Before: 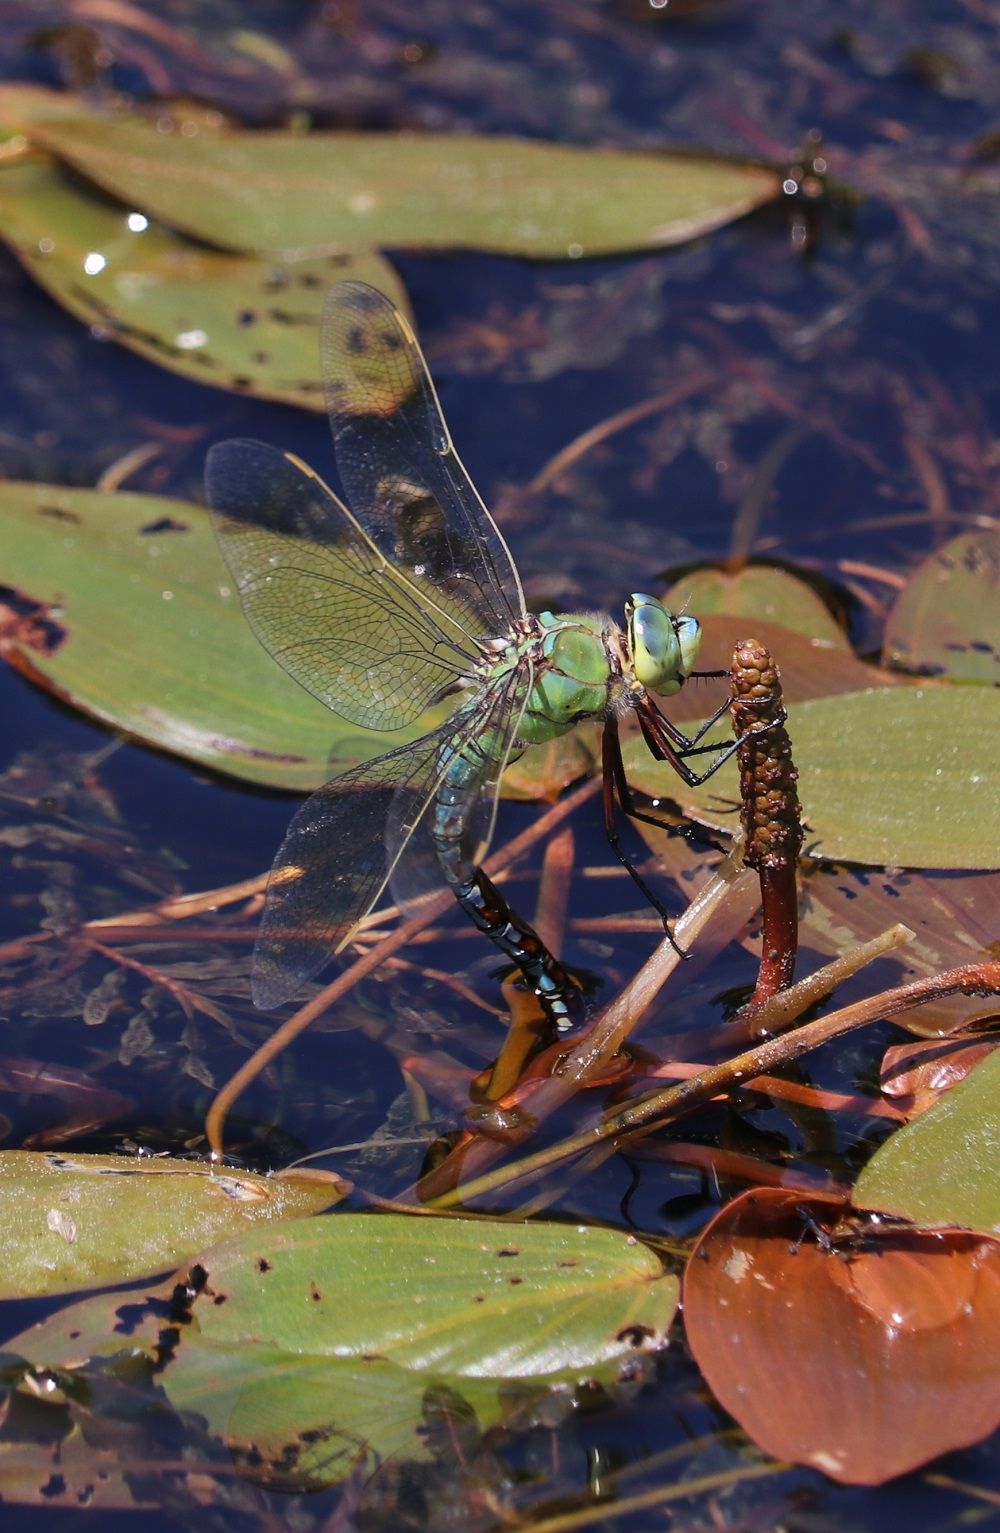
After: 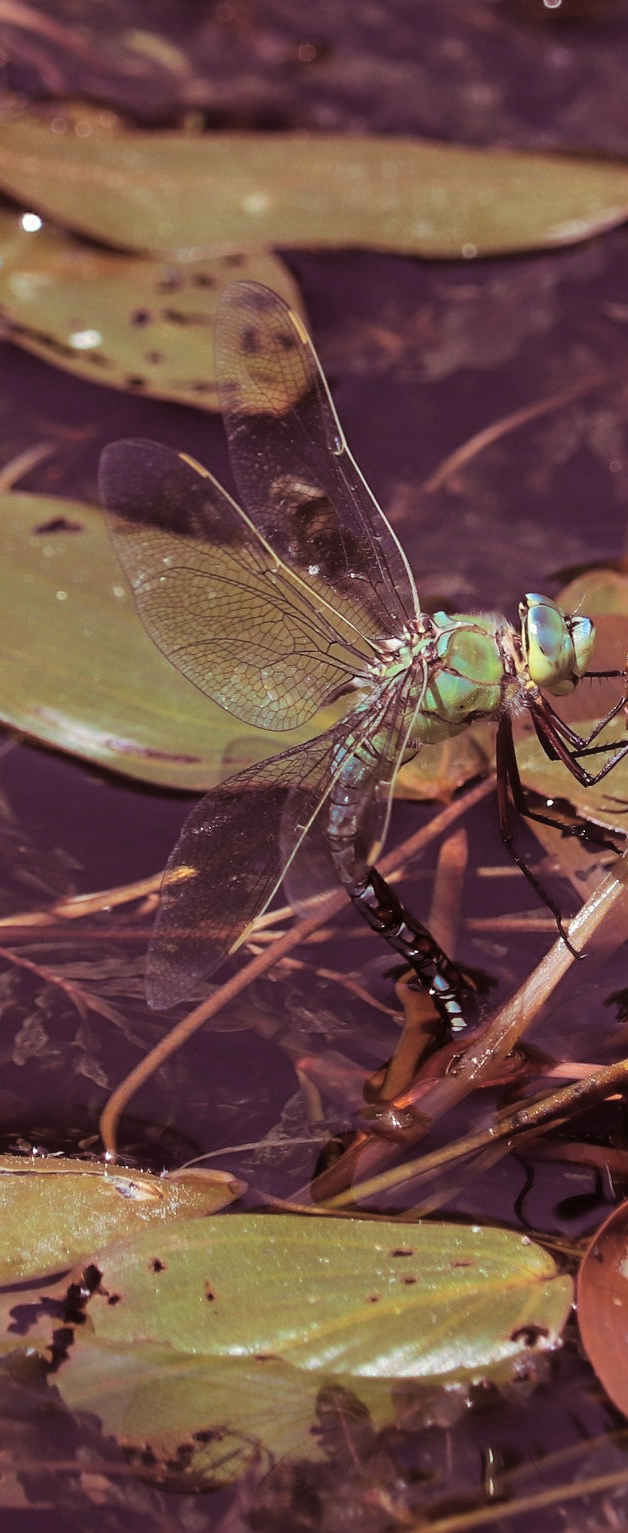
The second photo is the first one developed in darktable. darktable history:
bloom: on, module defaults
crop: left 10.644%, right 26.528%
split-toning: on, module defaults
